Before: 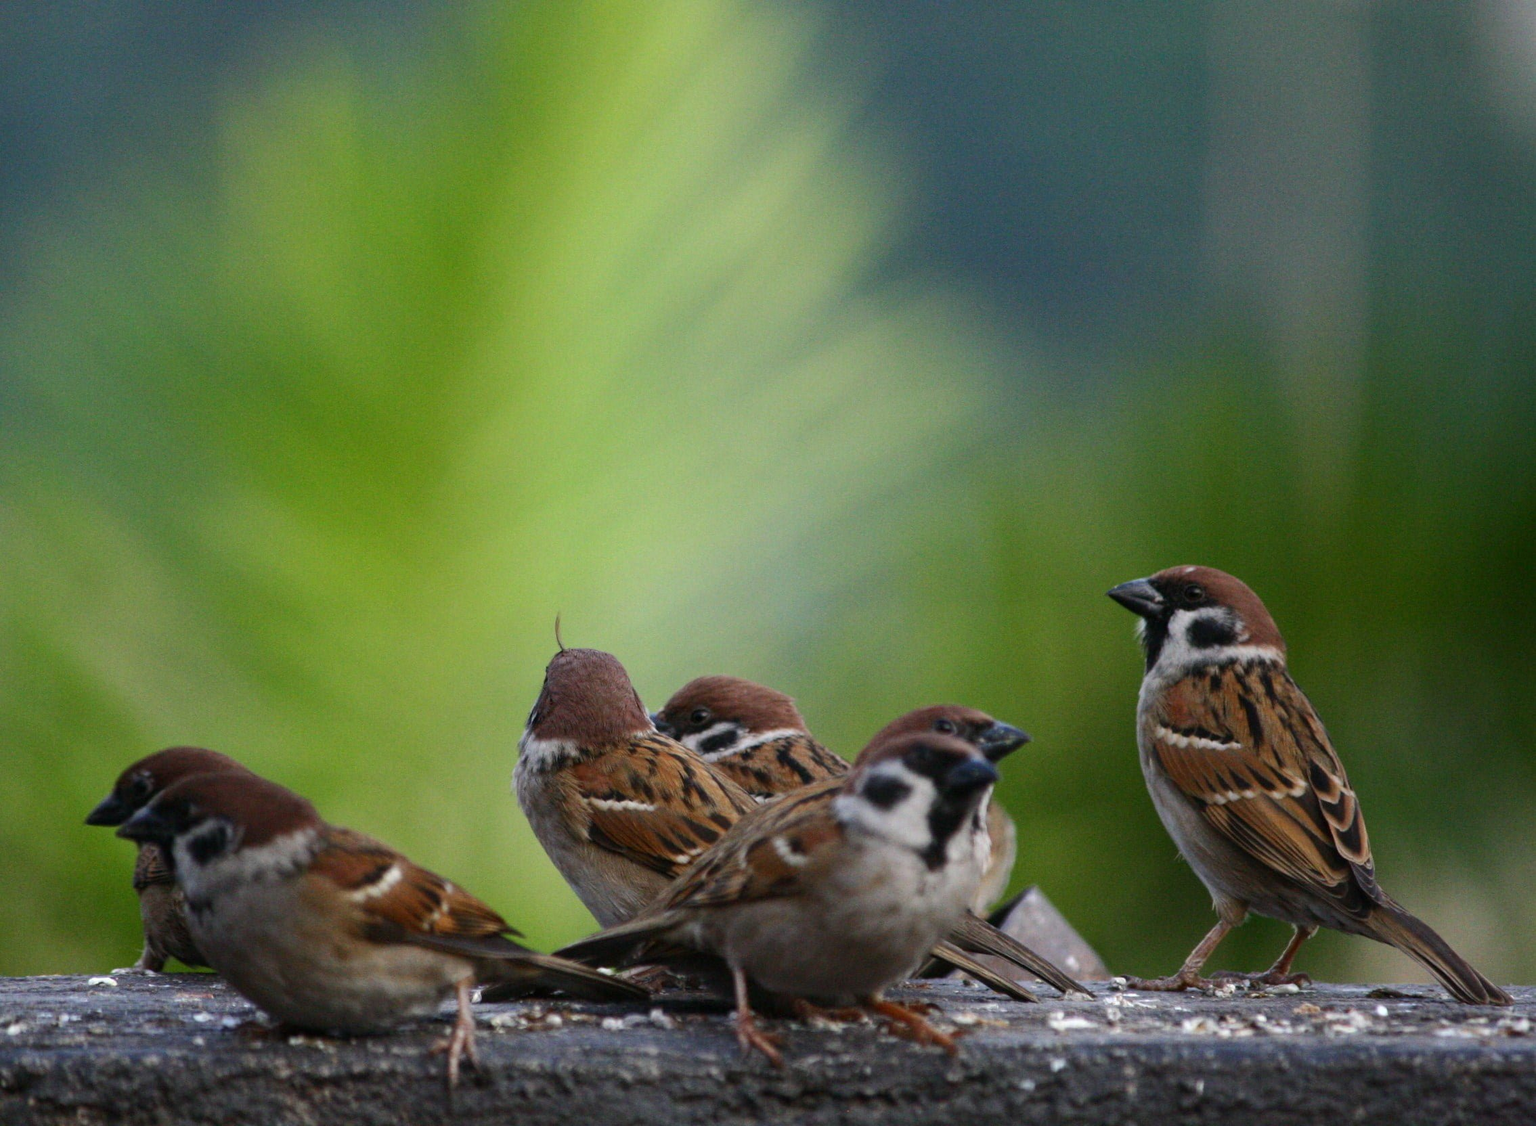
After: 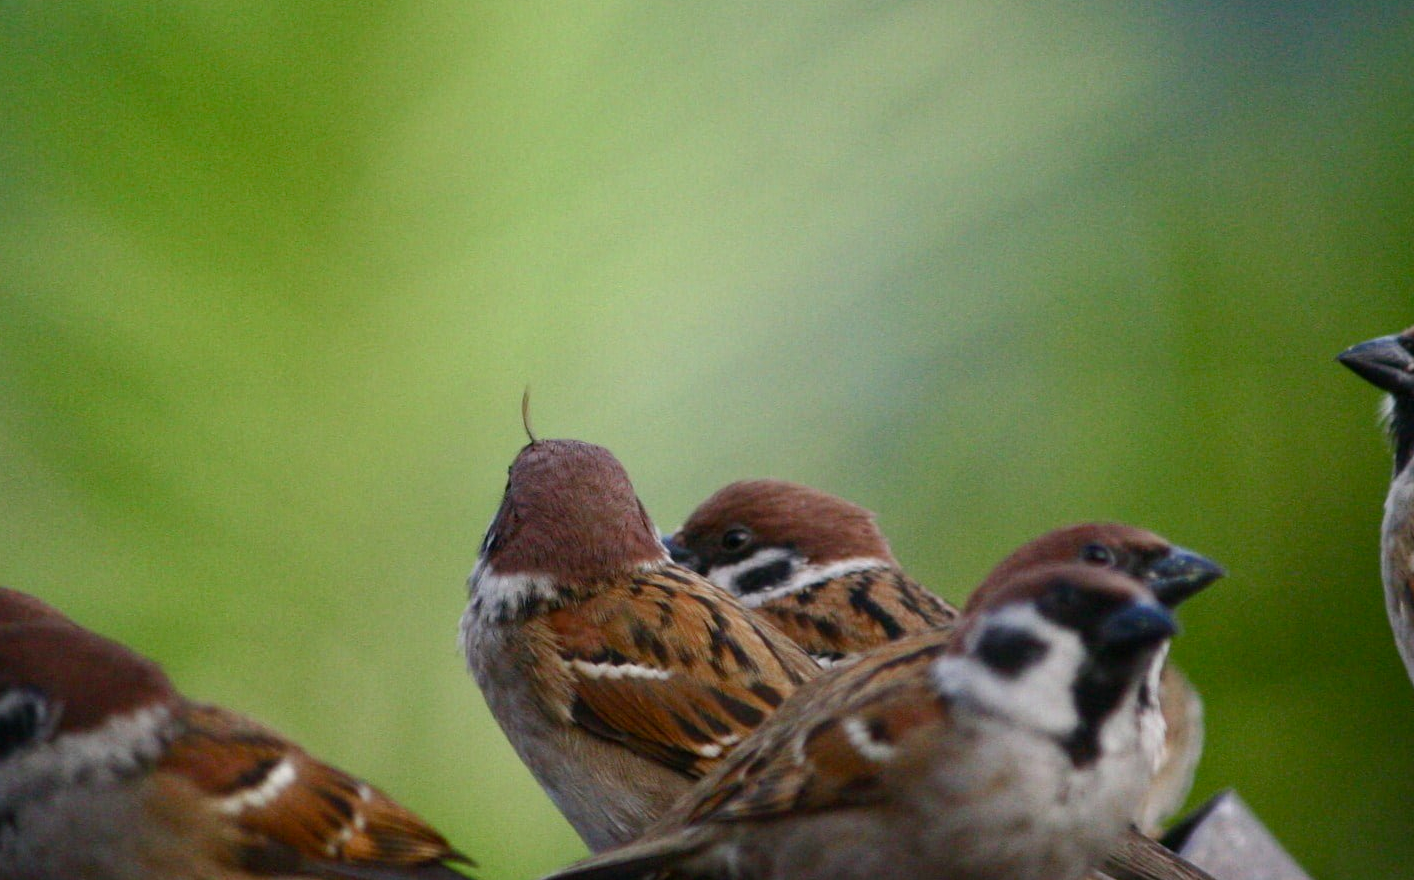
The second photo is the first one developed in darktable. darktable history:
crop: left 13.168%, top 31.234%, right 24.493%, bottom 15.859%
color balance rgb: highlights gain › chroma 0.126%, highlights gain › hue 332.65°, perceptual saturation grading › global saturation 0.663%, perceptual saturation grading › highlights -32.281%, perceptual saturation grading › mid-tones 5.199%, perceptual saturation grading › shadows 18.805%, global vibrance 20%
